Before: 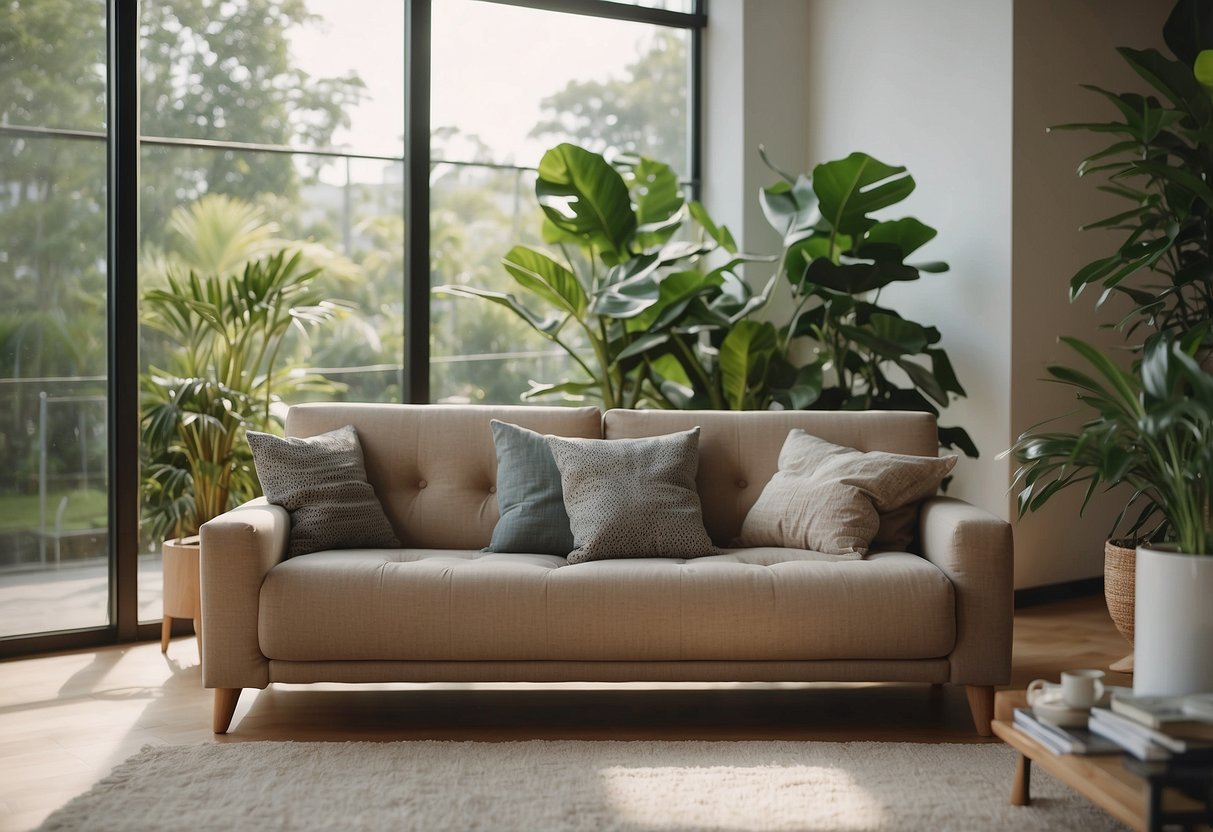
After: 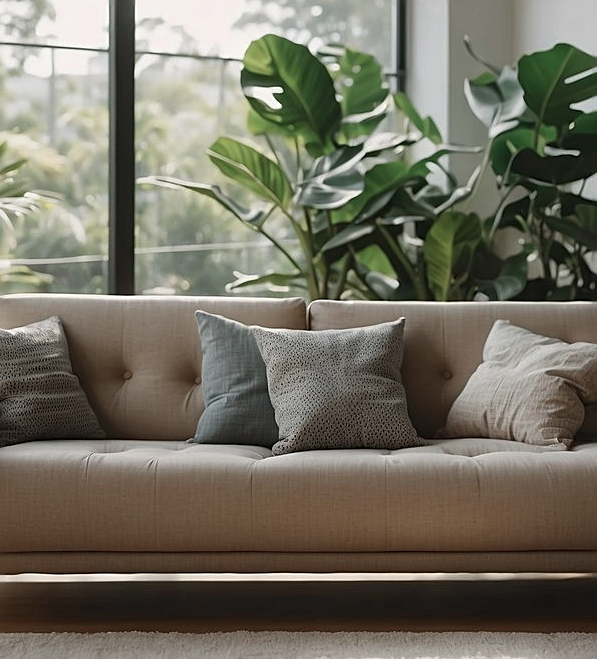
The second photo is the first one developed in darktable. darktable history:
color zones: curves: ch0 [(0, 0.5) (0.125, 0.4) (0.25, 0.5) (0.375, 0.4) (0.5, 0.4) (0.625, 0.35) (0.75, 0.35) (0.875, 0.5)]; ch1 [(0, 0.35) (0.125, 0.45) (0.25, 0.35) (0.375, 0.35) (0.5, 0.35) (0.625, 0.35) (0.75, 0.45) (0.875, 0.35)]; ch2 [(0, 0.6) (0.125, 0.5) (0.25, 0.5) (0.375, 0.6) (0.5, 0.6) (0.625, 0.5) (0.75, 0.5) (0.875, 0.5)]
crop and rotate: angle 0.016°, left 24.342%, top 13.196%, right 26.378%, bottom 7.452%
sharpen: on, module defaults
